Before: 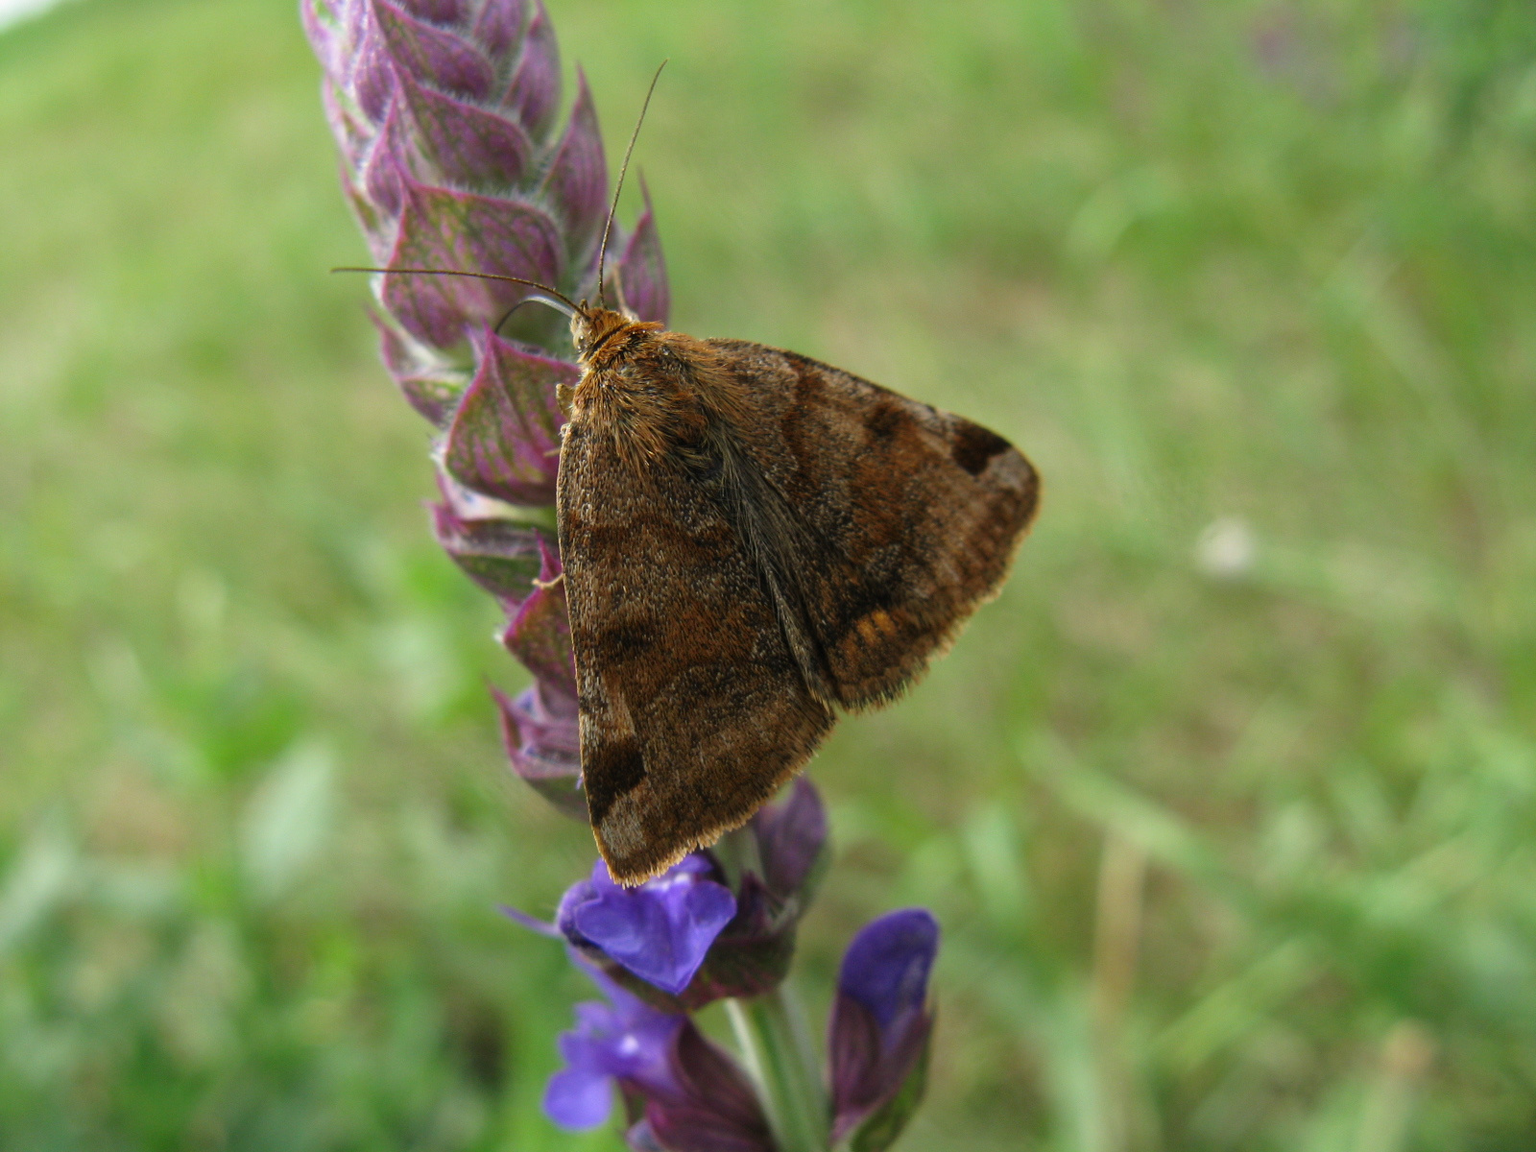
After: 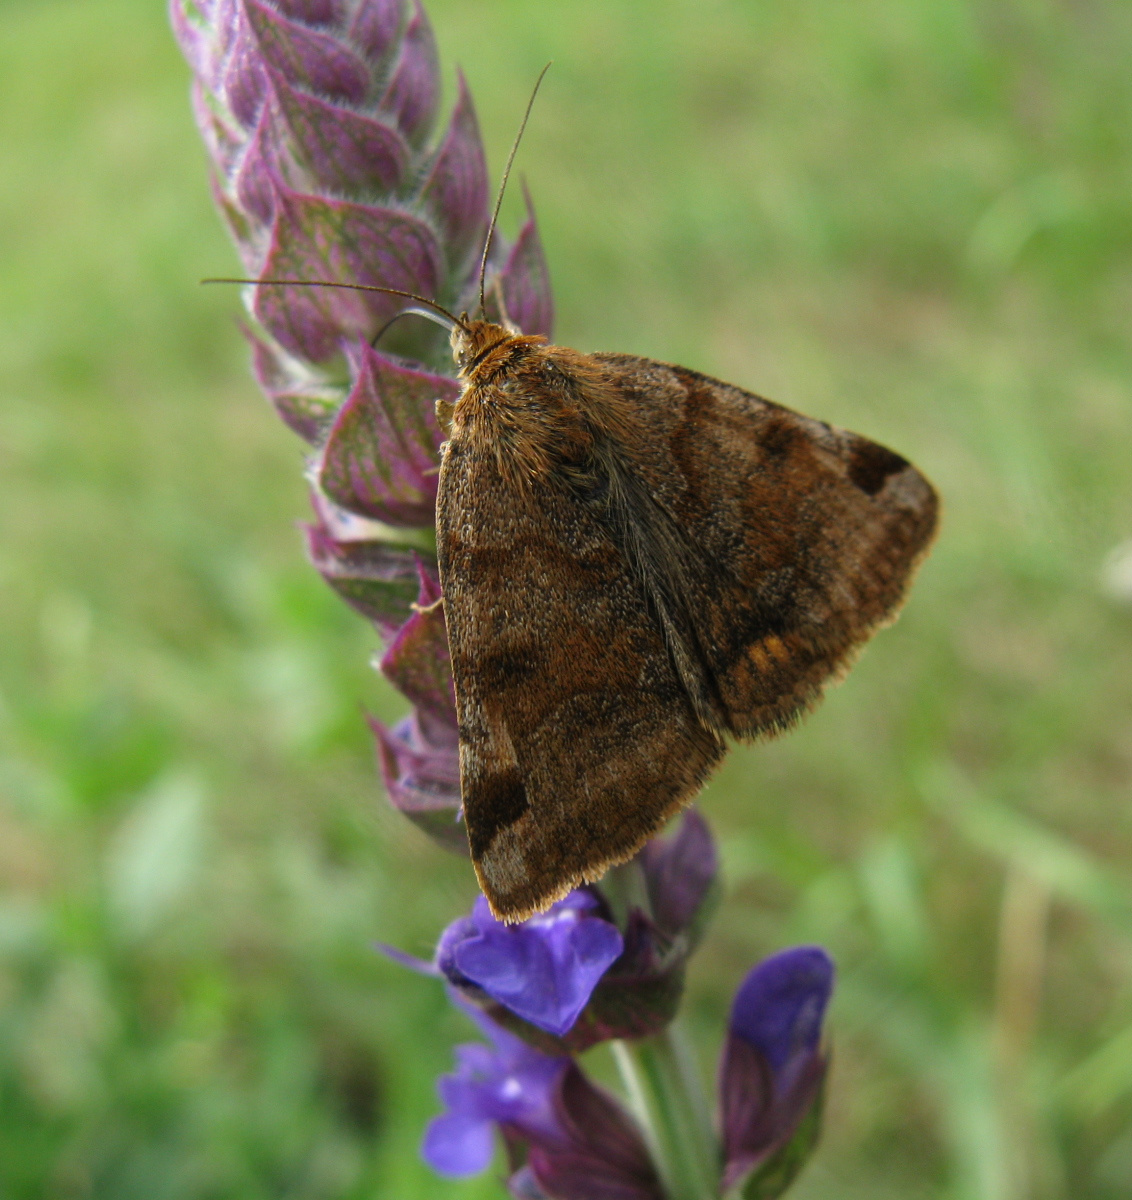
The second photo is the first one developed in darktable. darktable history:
exposure: exposure 0 EV, compensate highlight preservation false
crop and rotate: left 9.061%, right 20.142%
